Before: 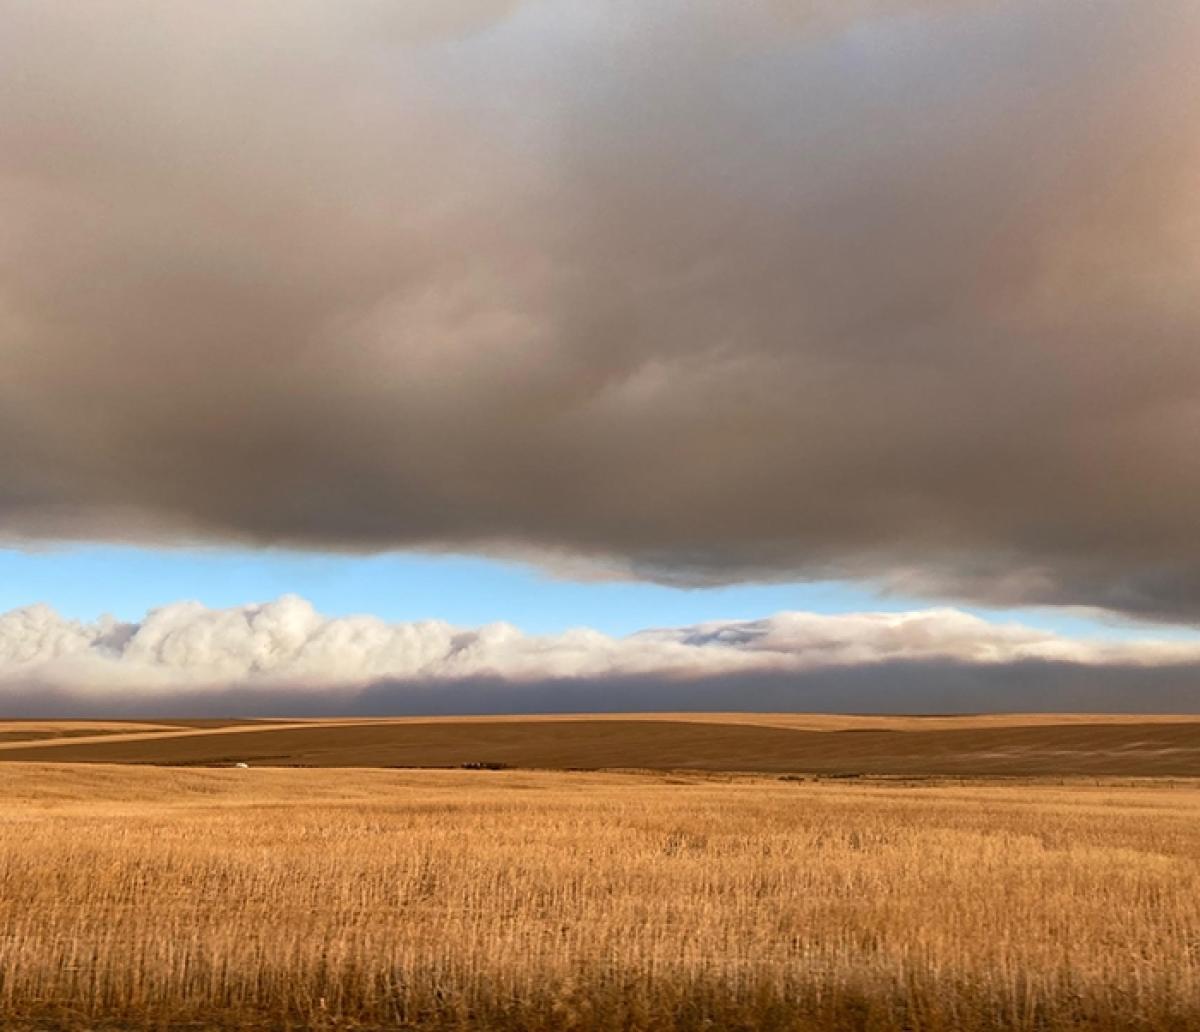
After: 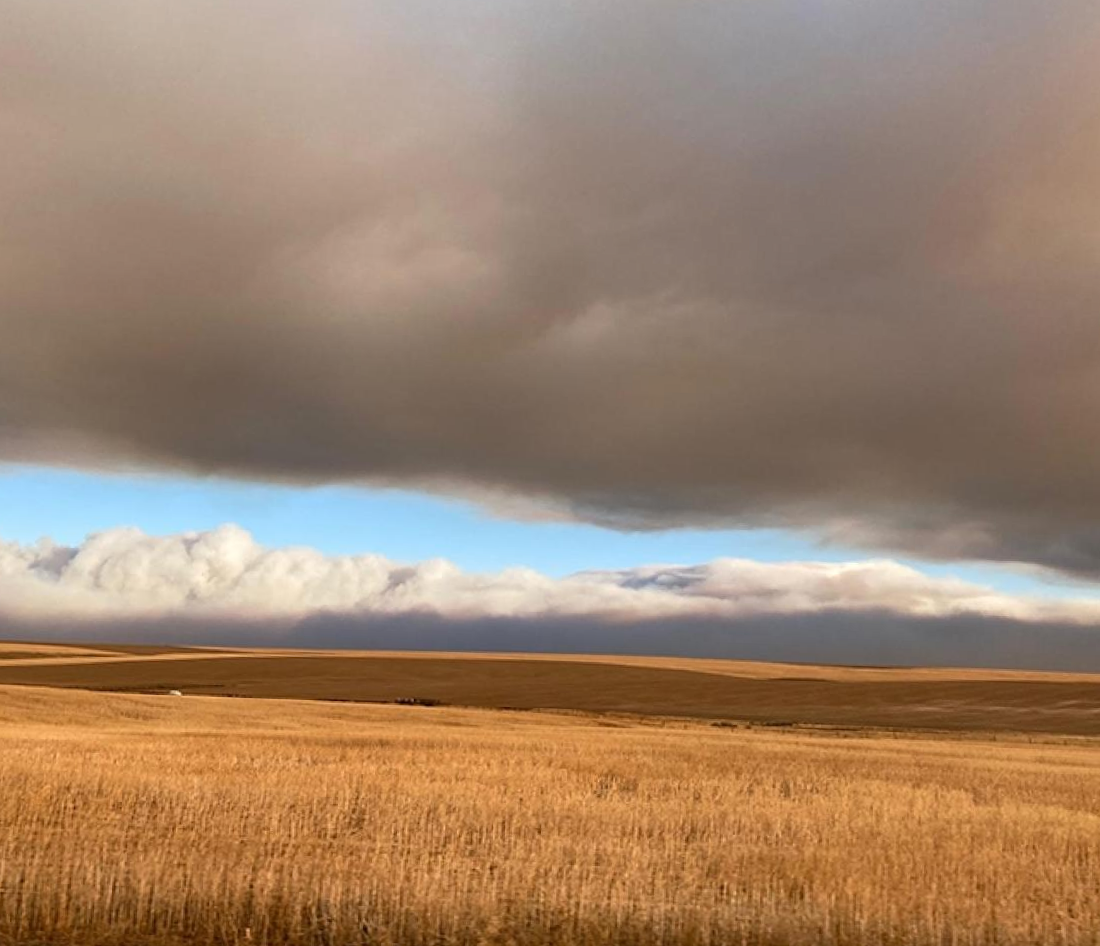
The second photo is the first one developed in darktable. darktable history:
crop and rotate: angle -1.96°, left 3.097%, top 4.154%, right 1.586%, bottom 0.529%
tone equalizer: on, module defaults
